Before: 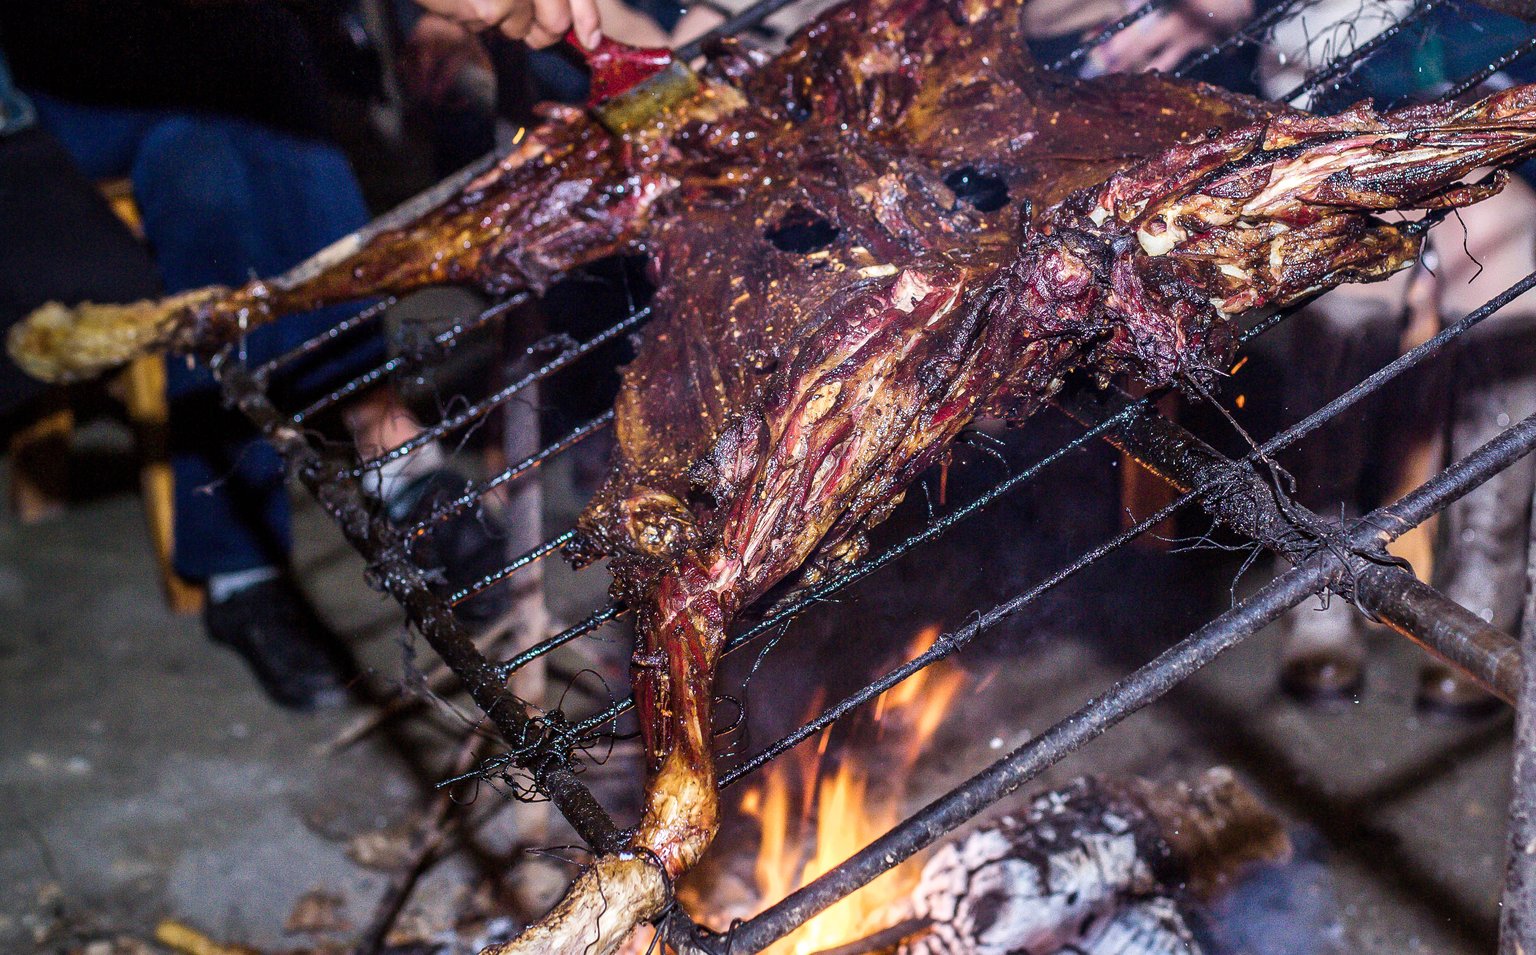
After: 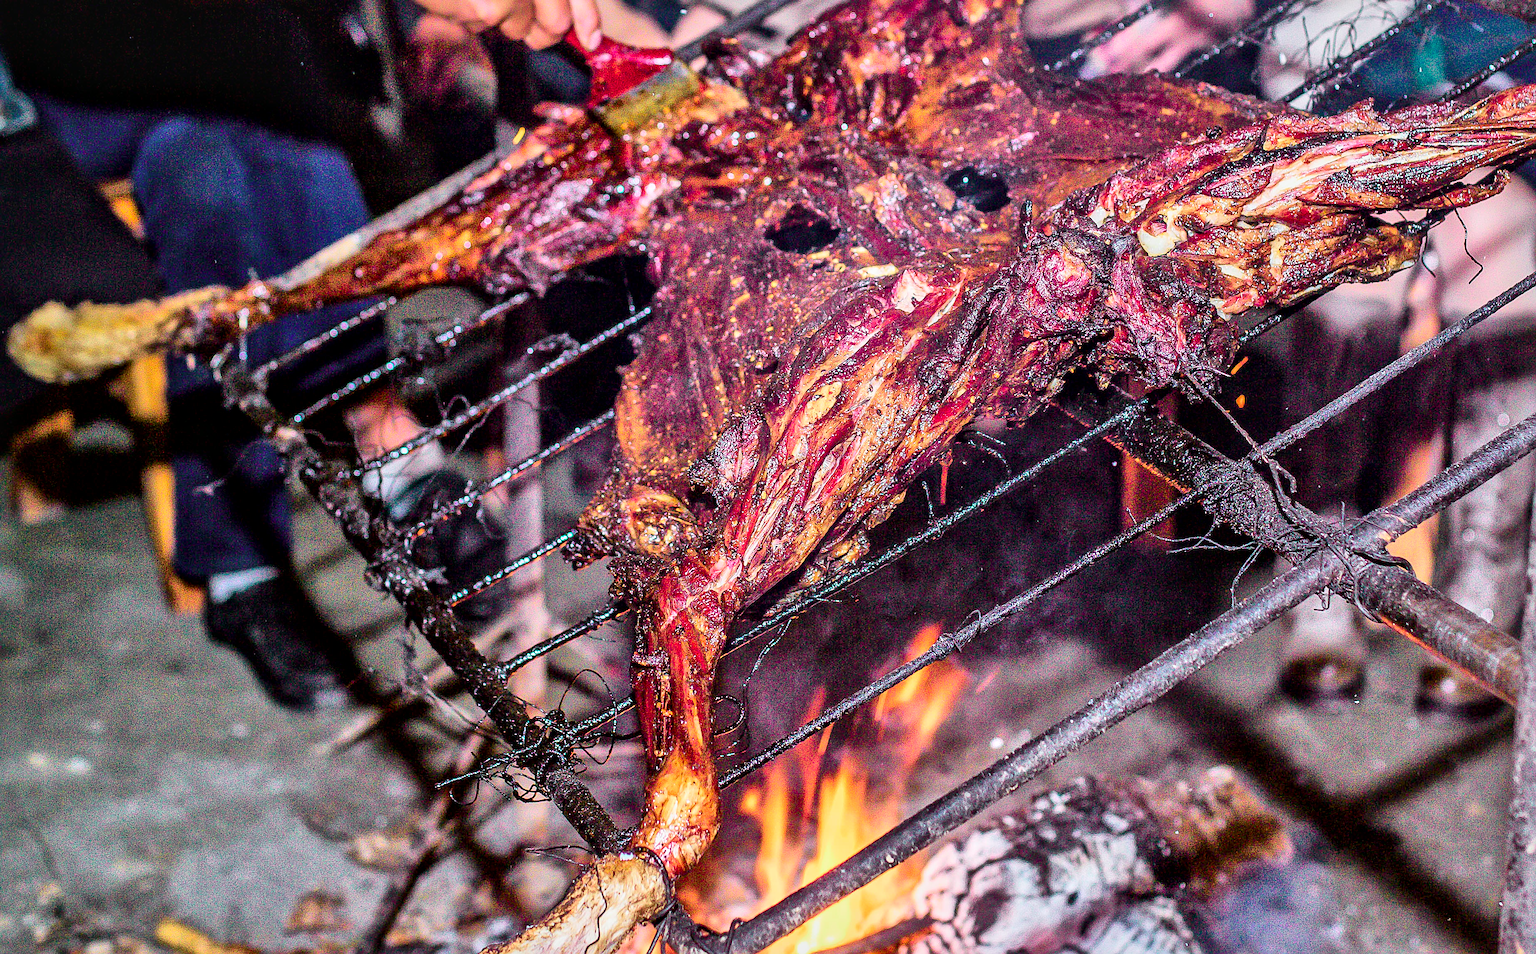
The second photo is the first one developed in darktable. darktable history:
sharpen: on, module defaults
local contrast: mode bilateral grid, contrast 24, coarseness 60, detail 151%, midtone range 0.2
tone curve: curves: ch0 [(0, 0.018) (0.036, 0.038) (0.15, 0.131) (0.27, 0.247) (0.503, 0.556) (0.763, 0.785) (1, 0.919)]; ch1 [(0, 0) (0.203, 0.158) (0.333, 0.283) (0.451, 0.417) (0.502, 0.5) (0.519, 0.522) (0.562, 0.588) (0.603, 0.664) (0.722, 0.813) (1, 1)]; ch2 [(0, 0) (0.29, 0.295) (0.404, 0.436) (0.497, 0.499) (0.521, 0.523) (0.561, 0.605) (0.639, 0.664) (0.712, 0.764) (1, 1)], color space Lab, independent channels, preserve colors none
tone equalizer: -7 EV 0.163 EV, -6 EV 0.597 EV, -5 EV 1.12 EV, -4 EV 1.32 EV, -3 EV 1.14 EV, -2 EV 0.6 EV, -1 EV 0.162 EV
